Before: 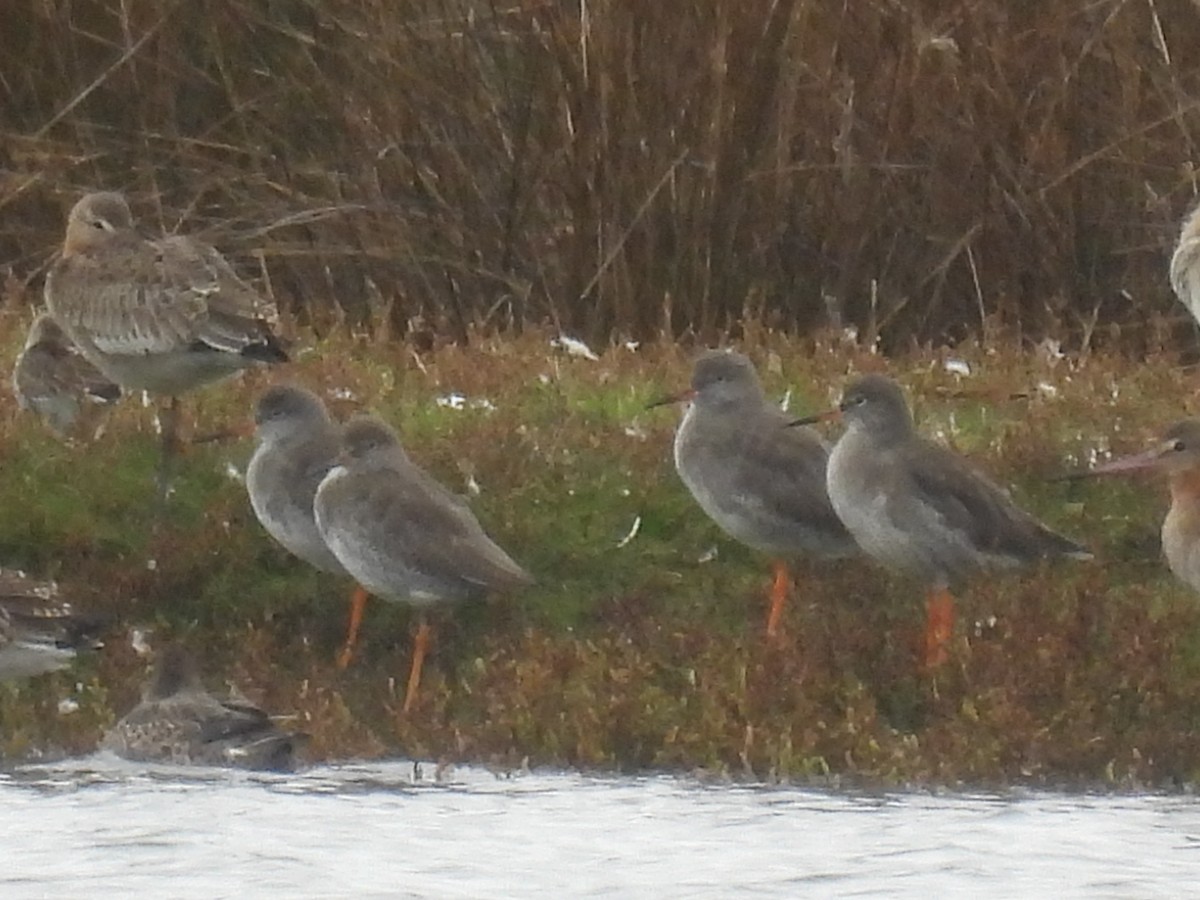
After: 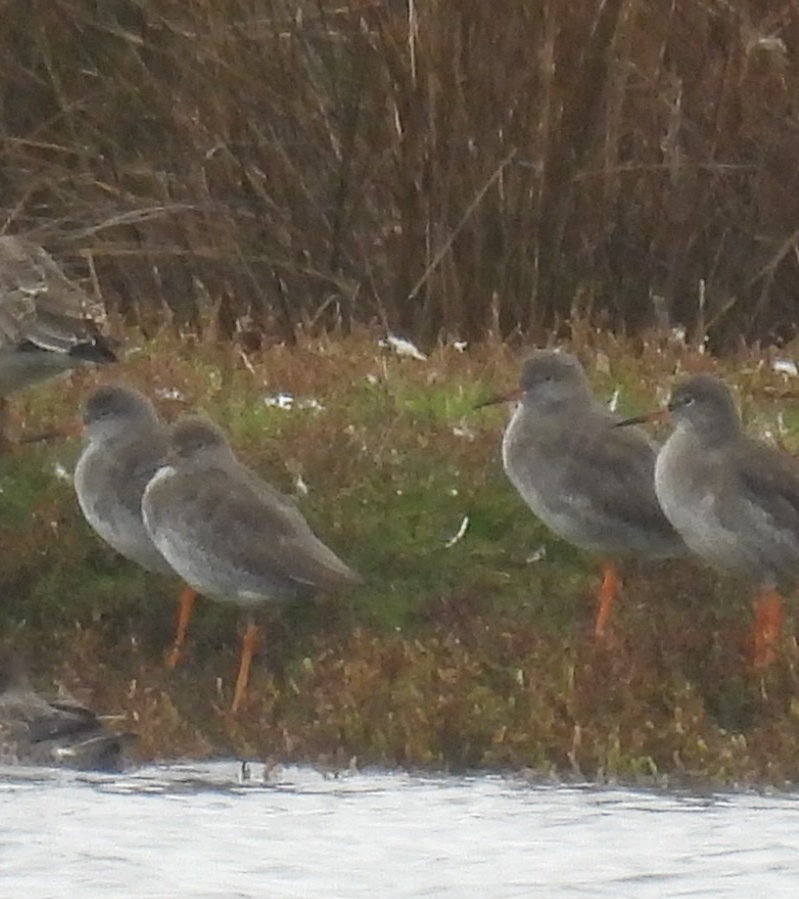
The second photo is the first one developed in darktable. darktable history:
crop and rotate: left 14.392%, right 18.958%
